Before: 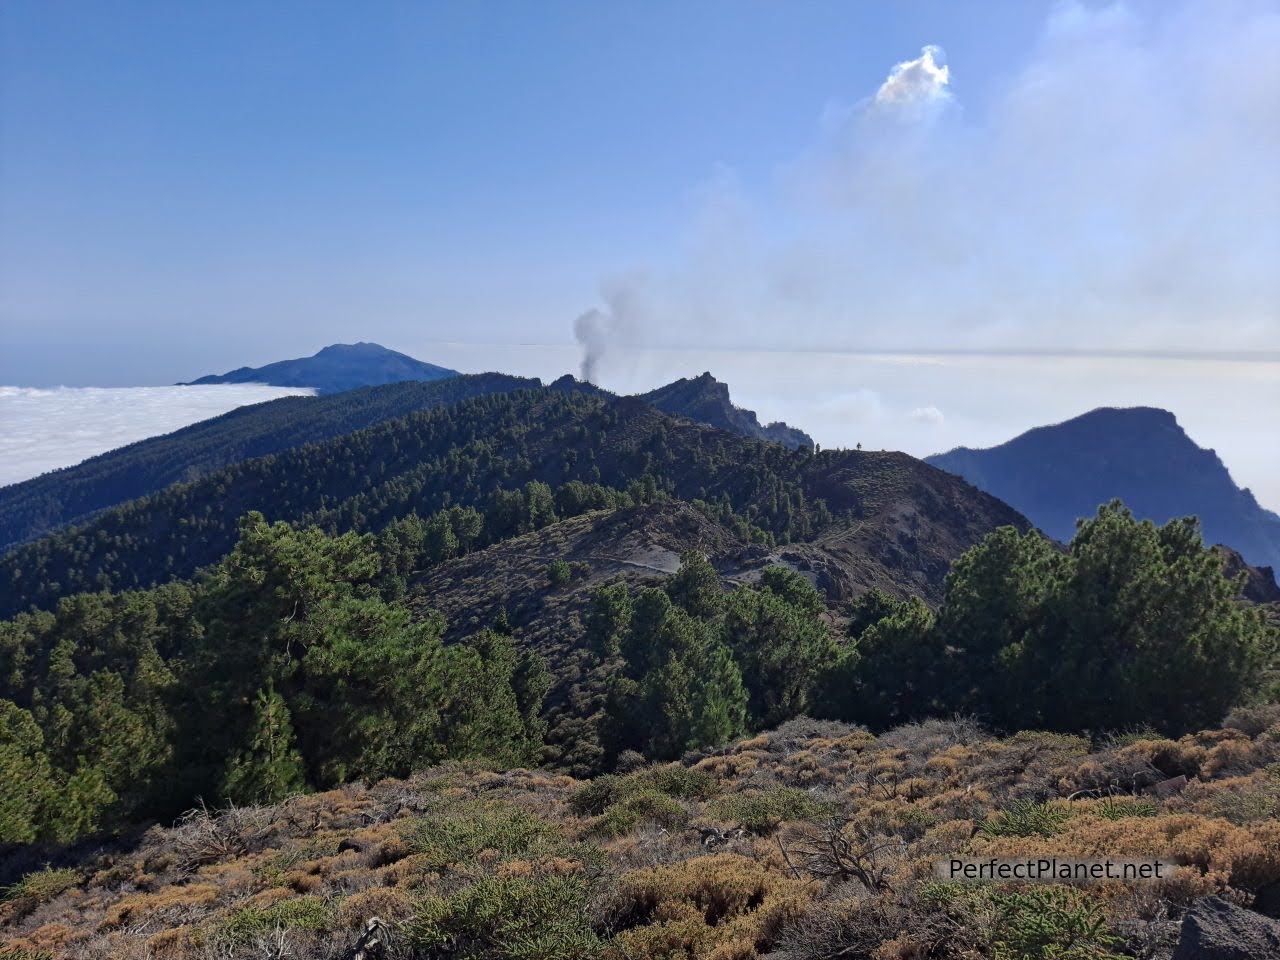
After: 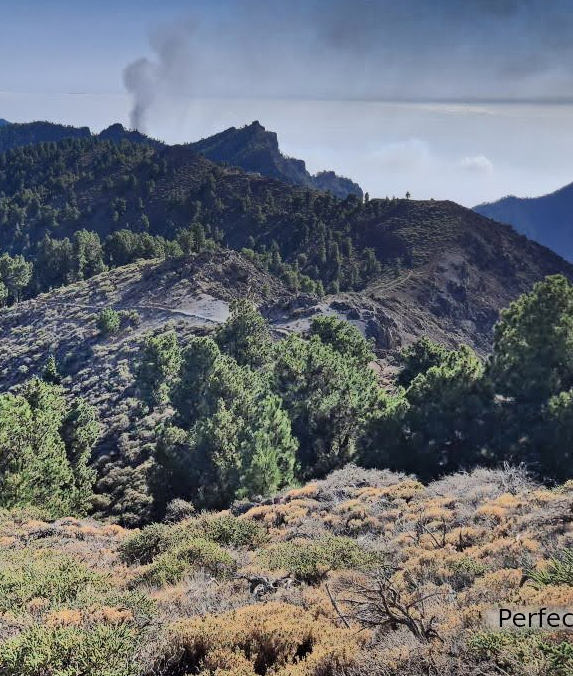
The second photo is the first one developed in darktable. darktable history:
crop: left 35.31%, top 26.209%, right 19.911%, bottom 3.36%
shadows and highlights: radius 122.85, shadows 99.82, white point adjustment -3.15, highlights -99, soften with gaussian
